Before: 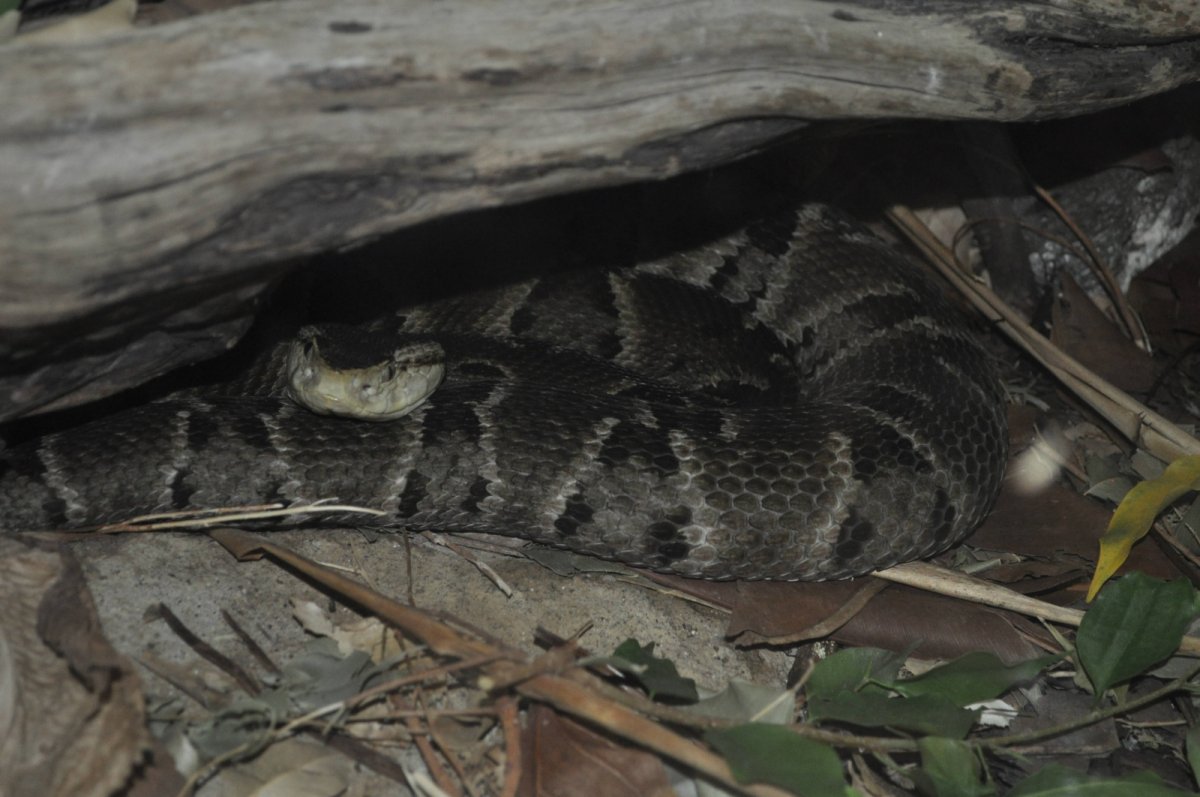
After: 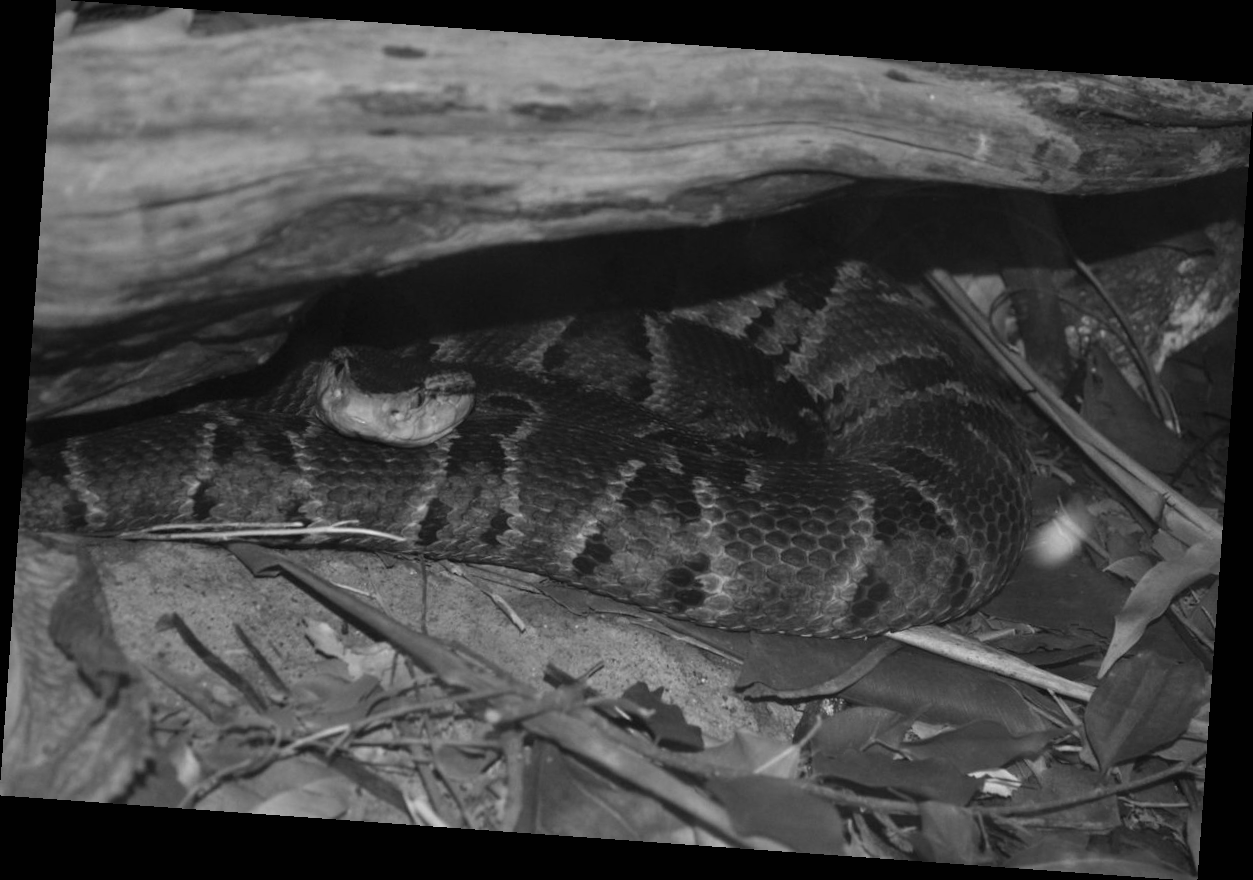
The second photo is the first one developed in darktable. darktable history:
monochrome: a 26.22, b 42.67, size 0.8
exposure: black level correction 0, exposure 0.6 EV, compensate exposure bias true, compensate highlight preservation false
rotate and perspective: rotation 4.1°, automatic cropping off
